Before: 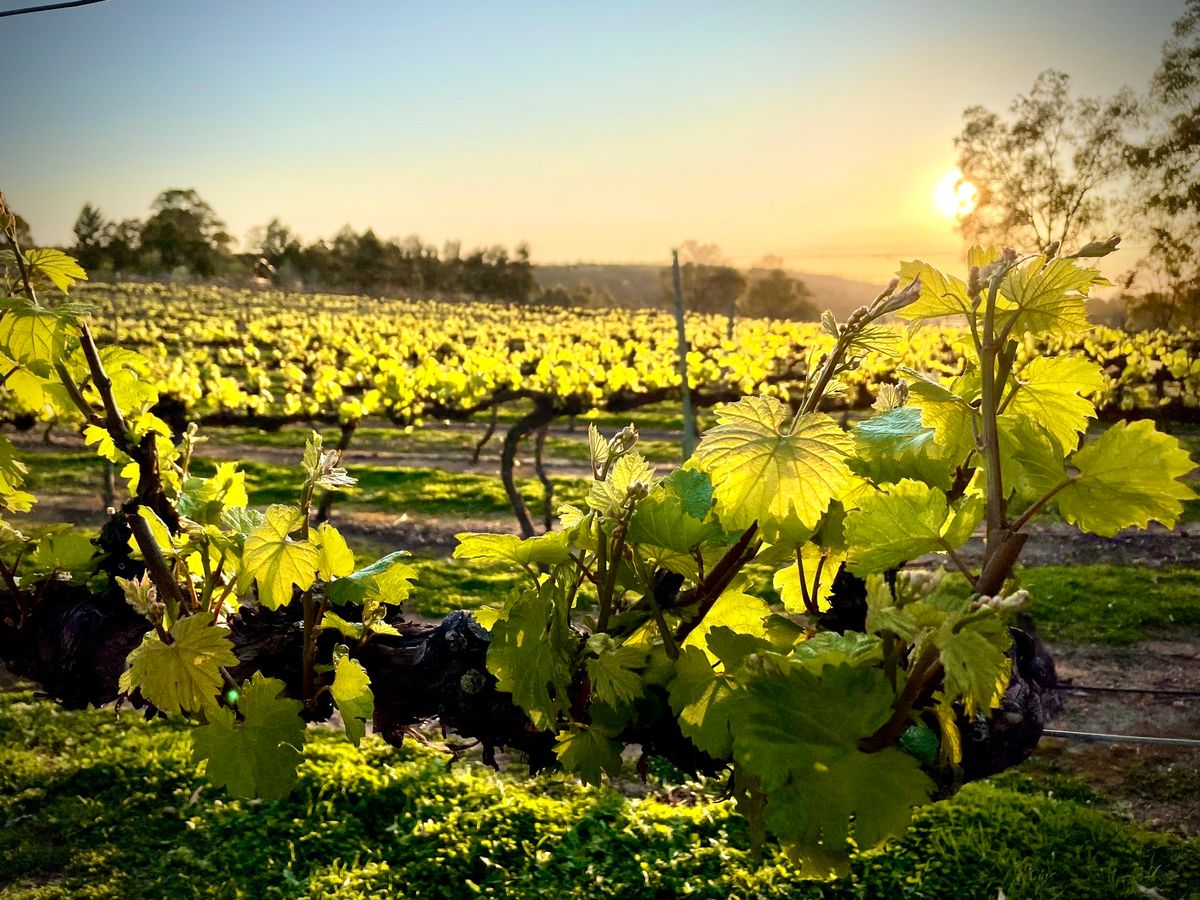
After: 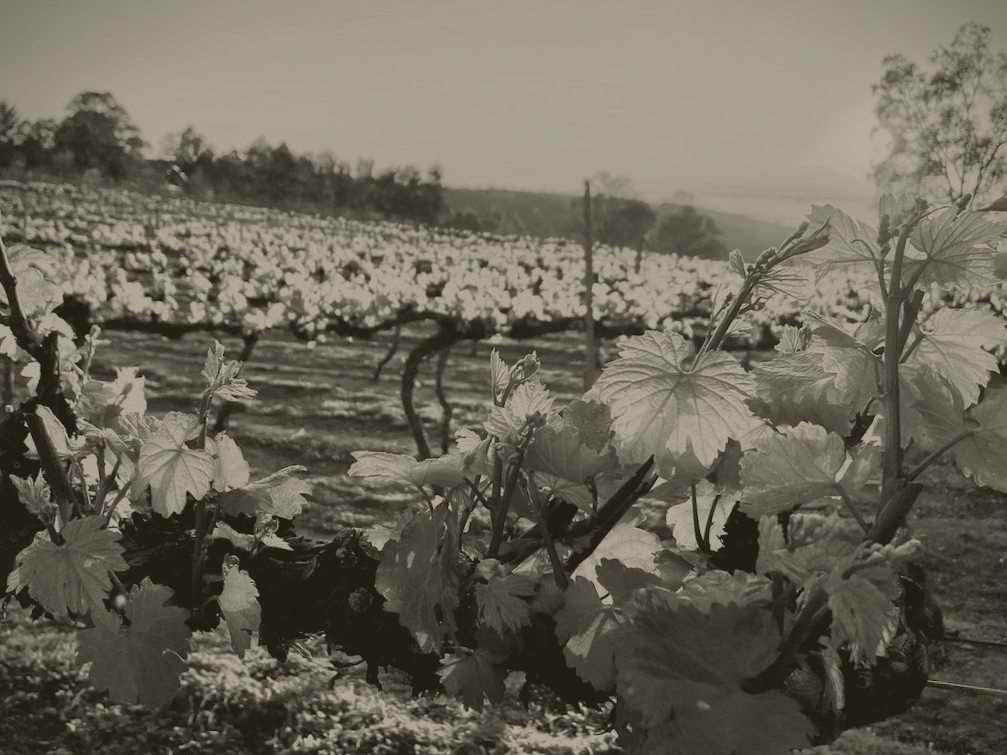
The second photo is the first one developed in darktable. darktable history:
crop and rotate: angle -3.27°, left 5.211%, top 5.211%, right 4.607%, bottom 4.607%
colorize: hue 41.44°, saturation 22%, source mix 60%, lightness 10.61%
